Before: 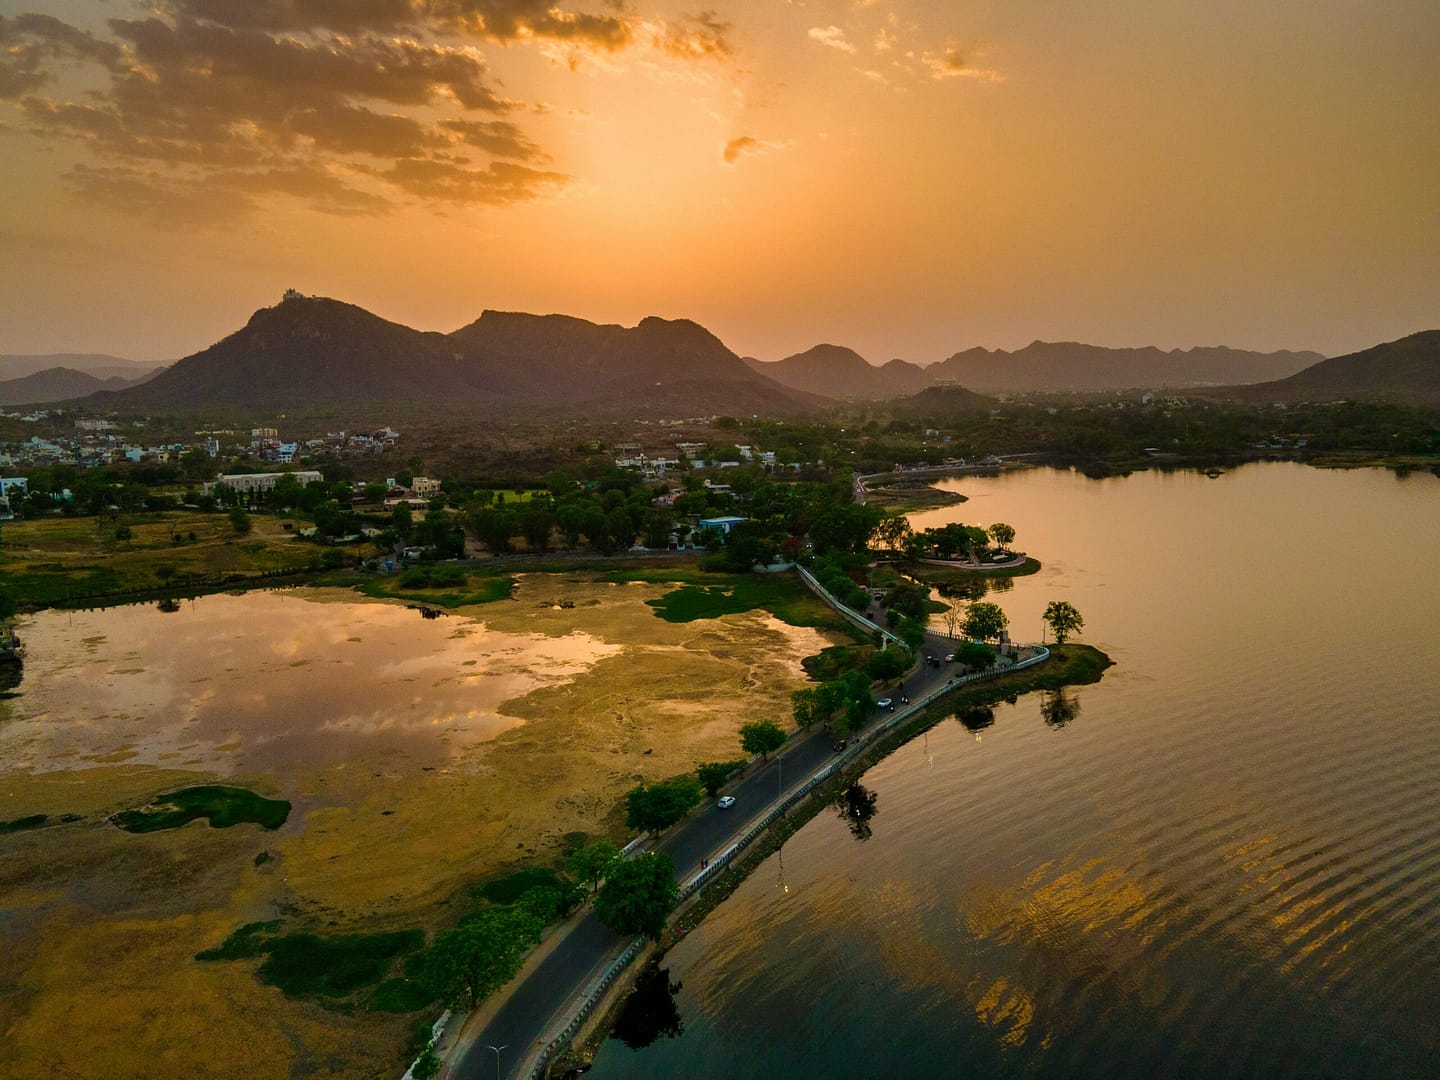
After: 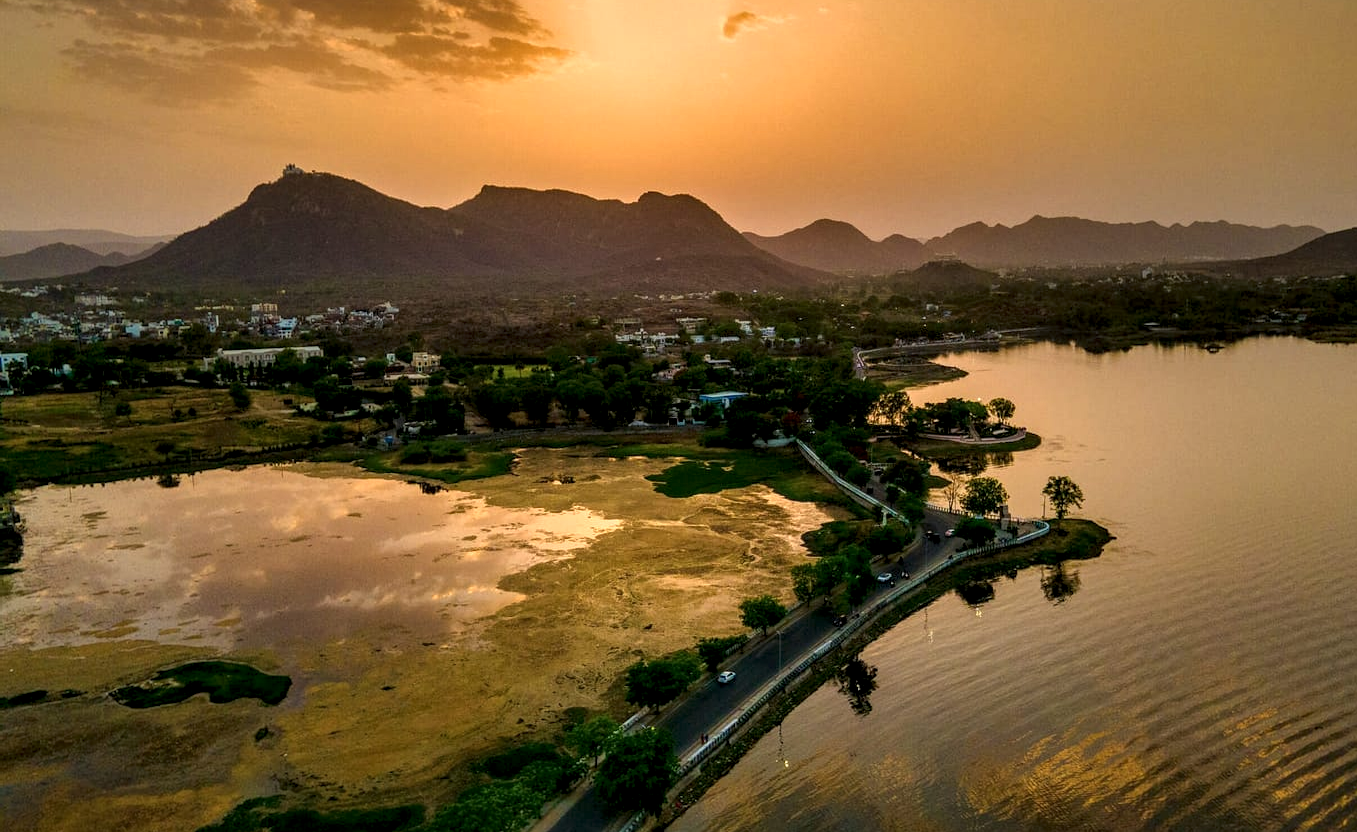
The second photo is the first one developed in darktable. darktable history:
local contrast: detail 150%
crop and rotate: angle 0.042°, top 11.563%, right 5.637%, bottom 11.24%
